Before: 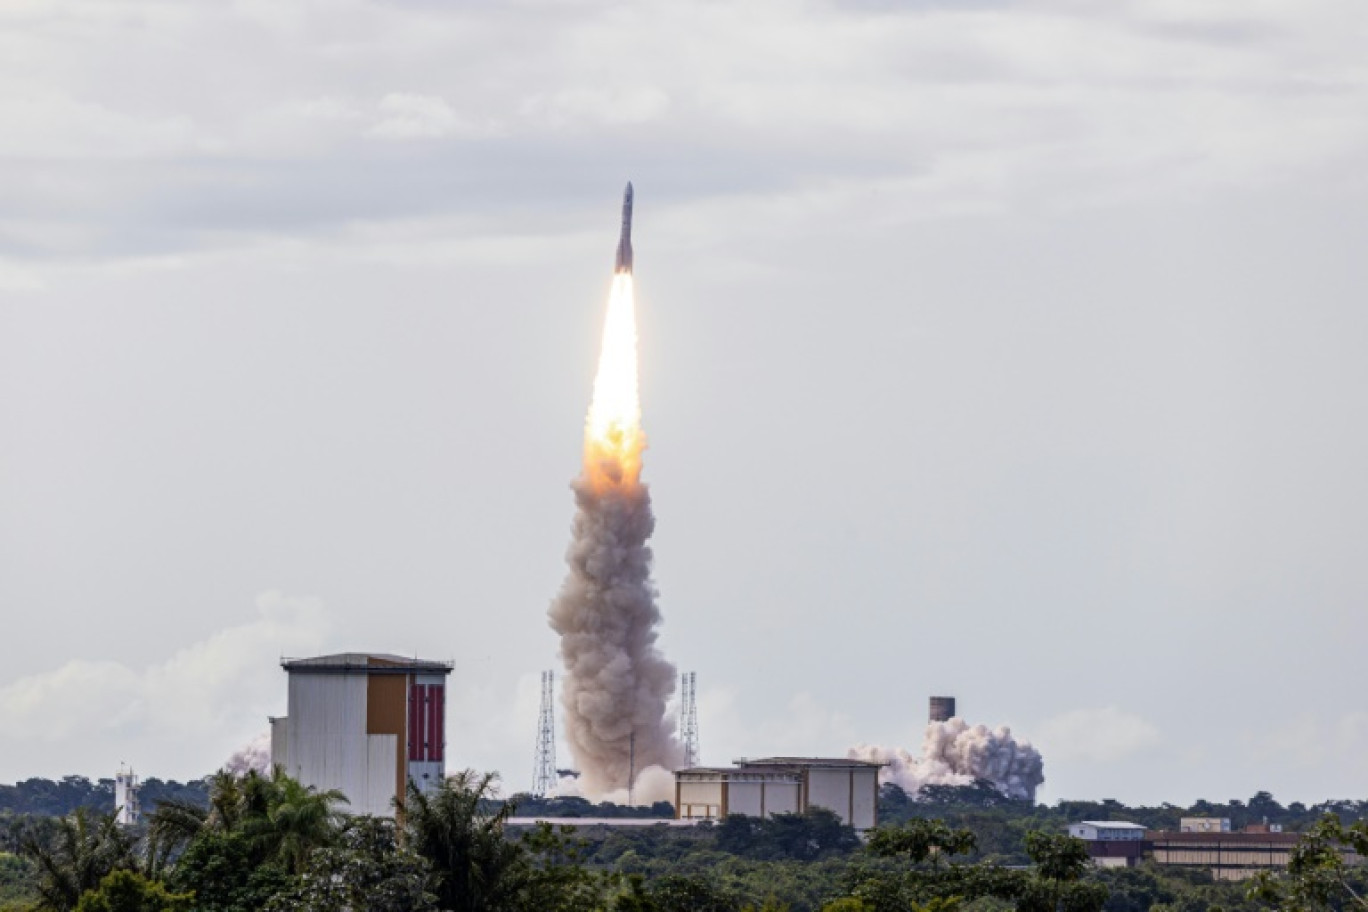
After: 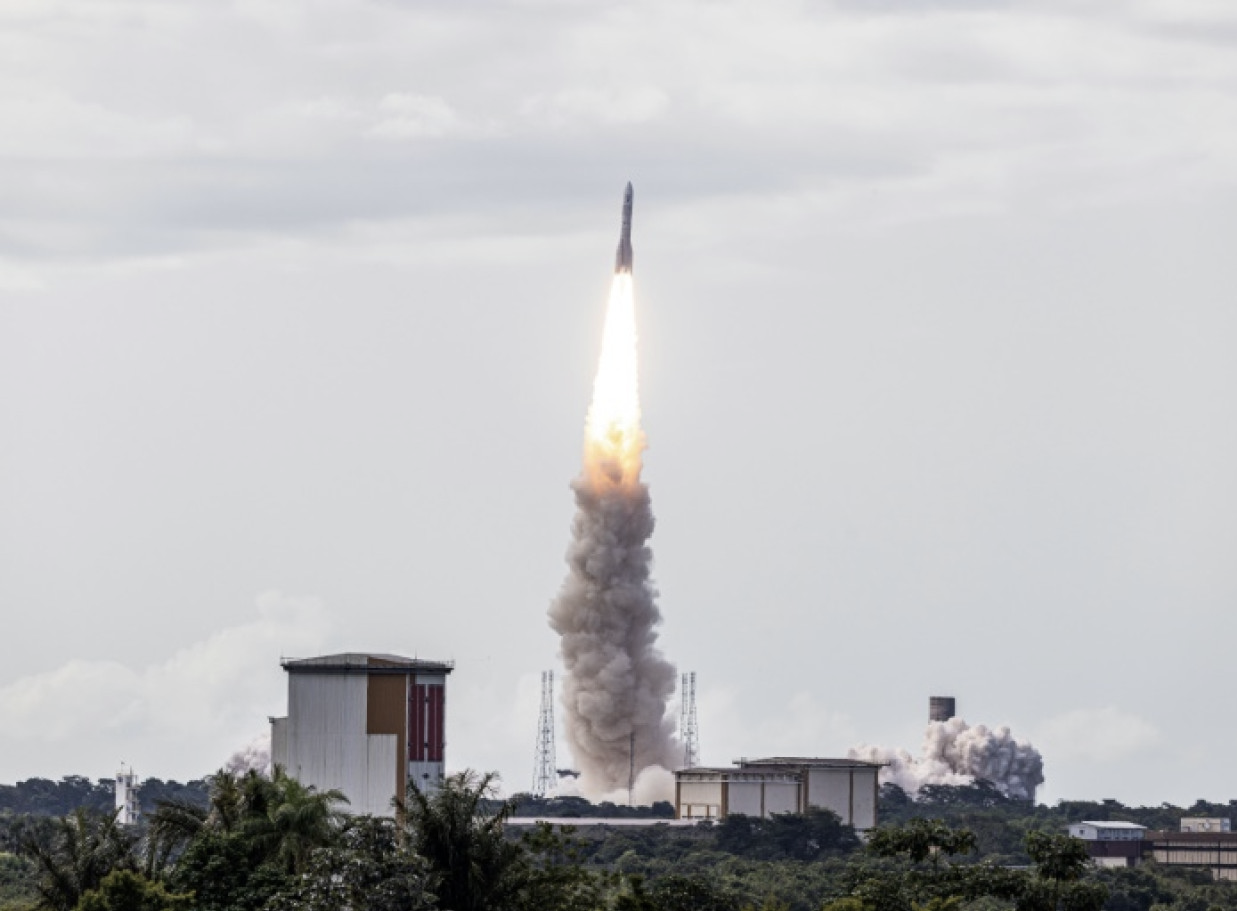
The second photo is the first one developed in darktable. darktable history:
crop: right 9.509%, bottom 0.031%
contrast brightness saturation: contrast 0.1, saturation -0.36
